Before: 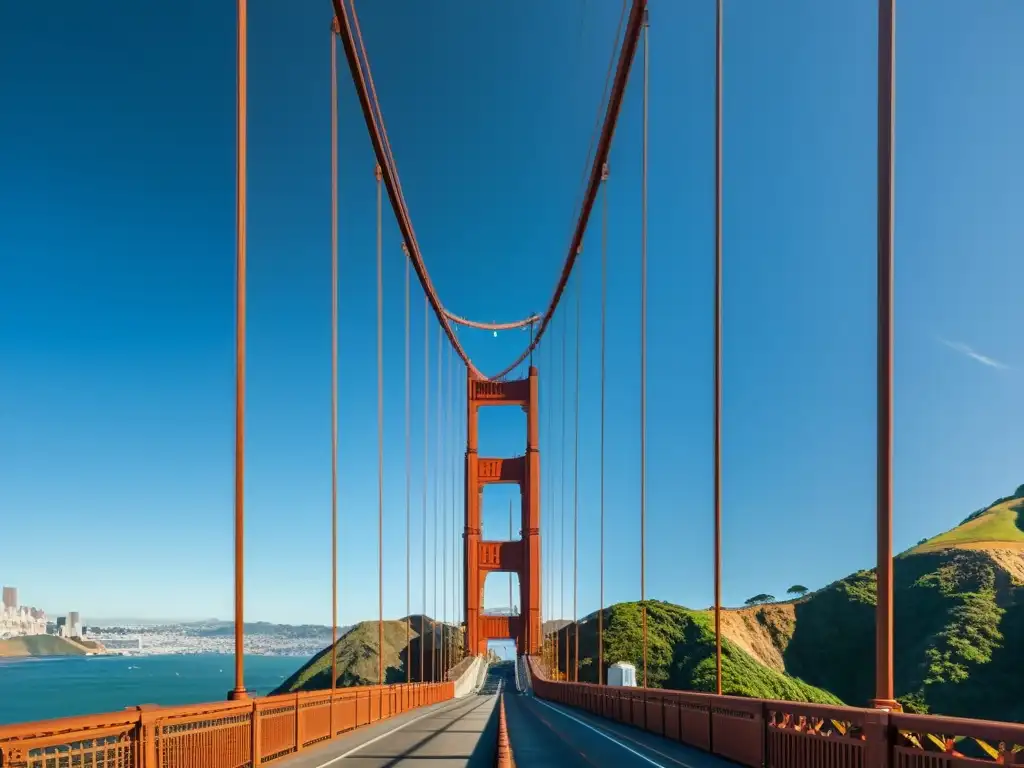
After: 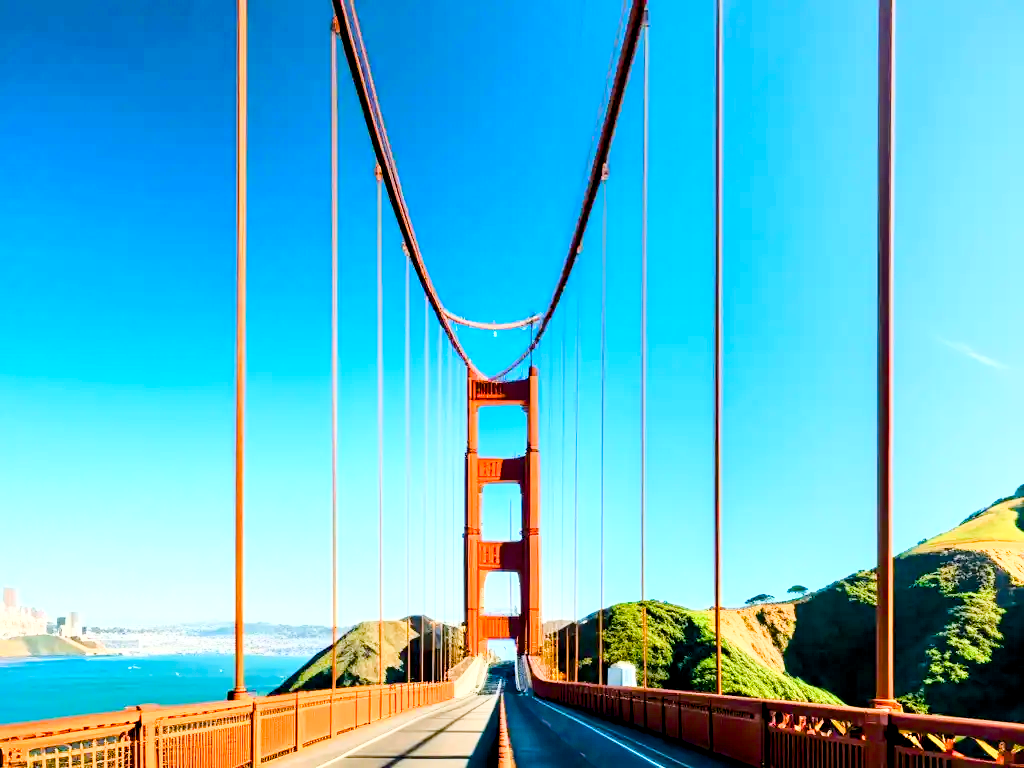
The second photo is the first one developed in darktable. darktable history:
color balance rgb: global offset › luminance -1.423%, linear chroma grading › global chroma 9.749%, perceptual saturation grading › global saturation 20%, perceptual saturation grading › highlights -49.877%, perceptual saturation grading › shadows 25.817%, global vibrance 20%
base curve: curves: ch0 [(0, 0) (0.032, 0.037) (0.105, 0.228) (0.435, 0.76) (0.856, 0.983) (1, 1)]
exposure: black level correction 0, exposure 0.598 EV, compensate highlight preservation false
